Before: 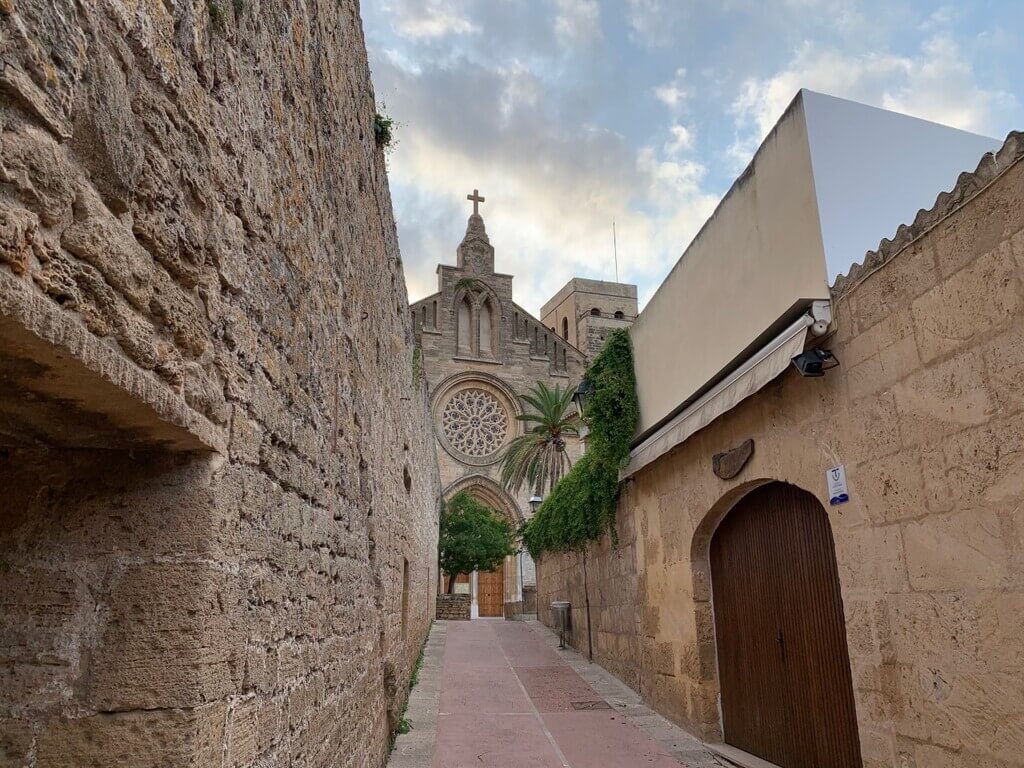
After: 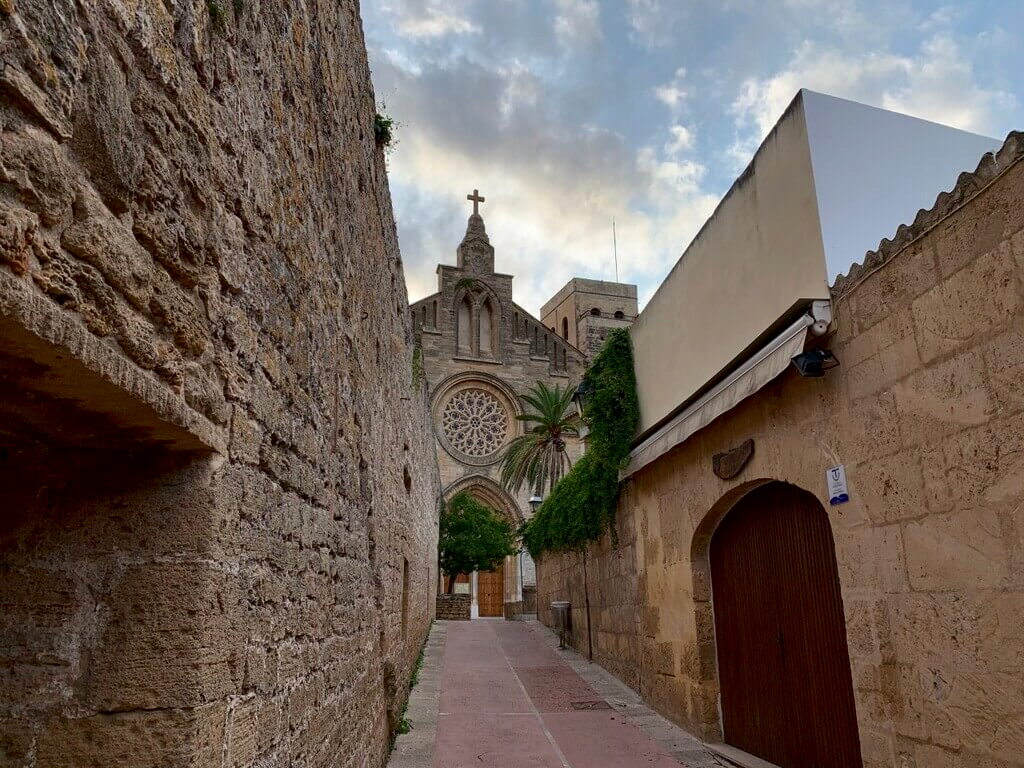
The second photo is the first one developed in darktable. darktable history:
exposure: black level correction 0.007, compensate highlight preservation false
tone equalizer: on, module defaults
contrast brightness saturation: contrast 0.07, brightness -0.13, saturation 0.06
